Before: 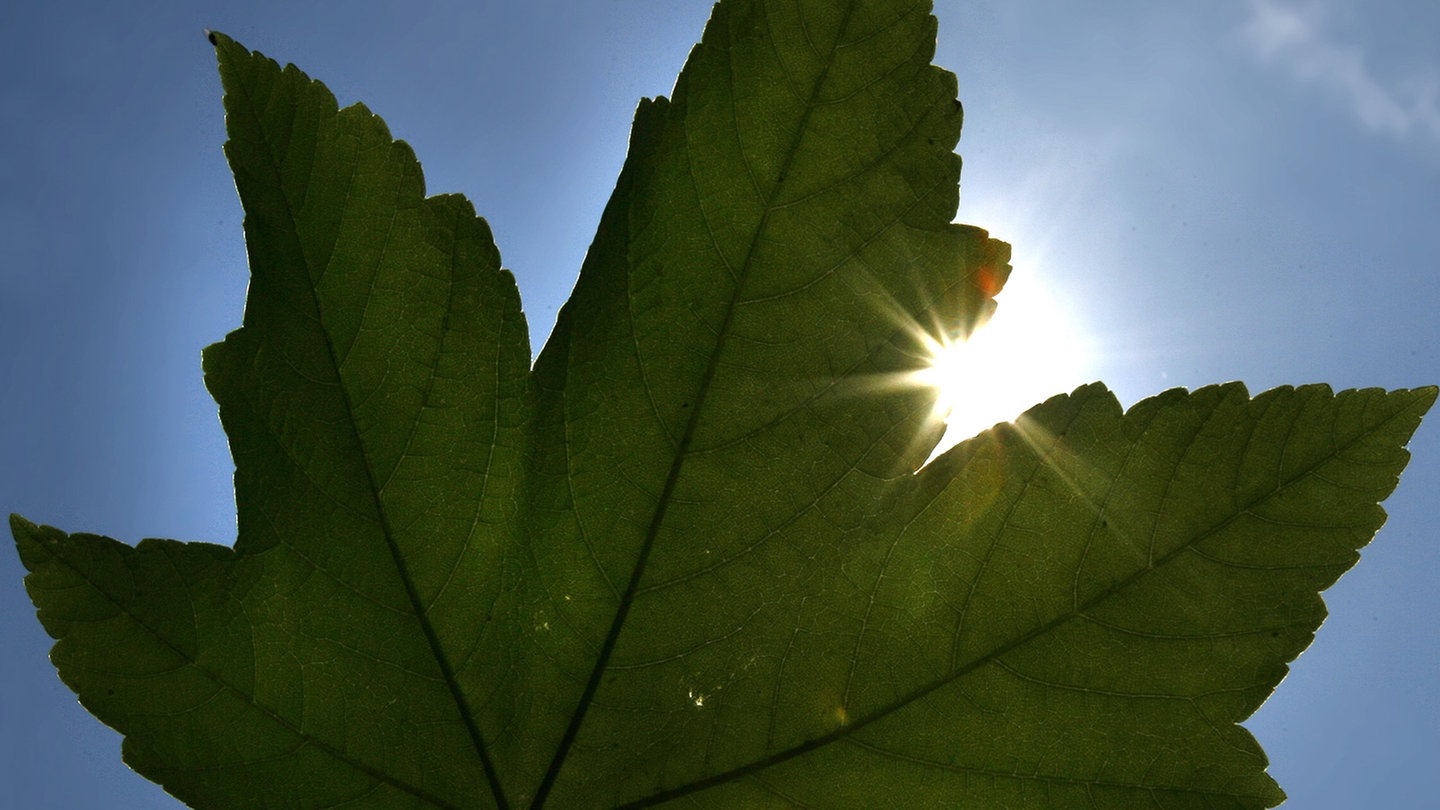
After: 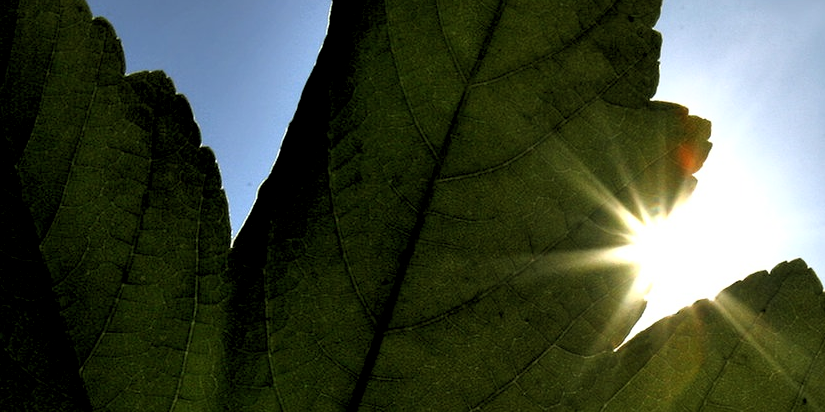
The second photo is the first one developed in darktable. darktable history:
crop: left 20.856%, top 15.28%, right 21.817%, bottom 33.768%
base curve: curves: ch0 [(0.017, 0) (0.425, 0.441) (0.844, 0.933) (1, 1)]
